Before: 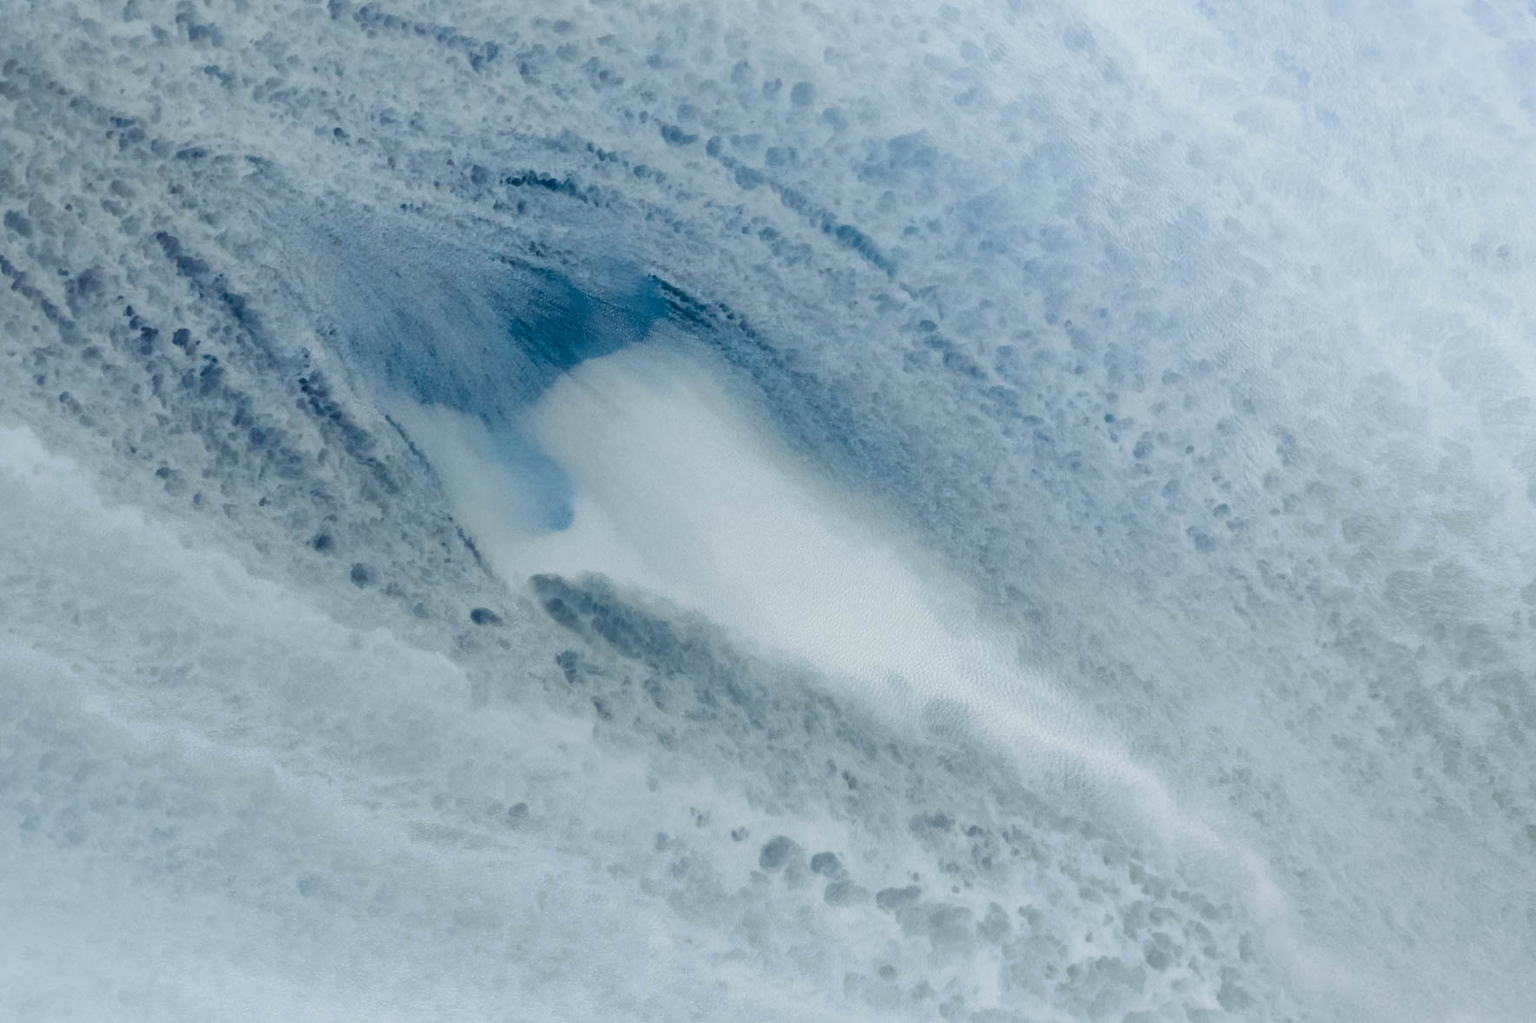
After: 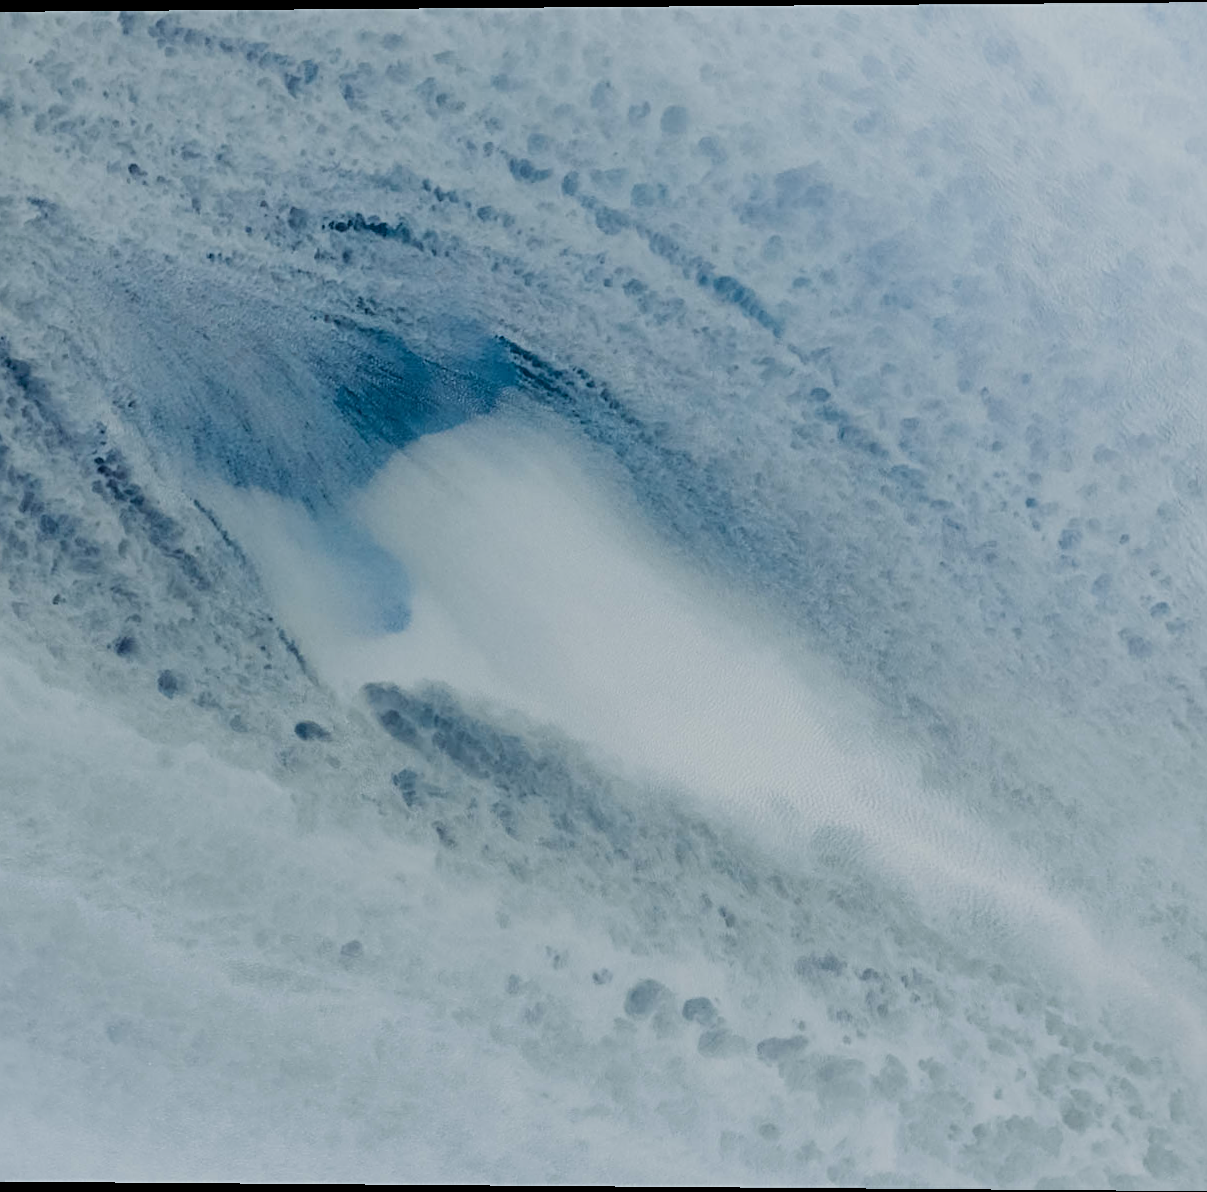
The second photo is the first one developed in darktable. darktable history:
filmic rgb: black relative exposure -7.65 EV, white relative exposure 4.56 EV, hardness 3.61
sharpen: on, module defaults
crop and rotate: left 14.436%, right 18.898%
rotate and perspective: lens shift (vertical) 0.048, lens shift (horizontal) -0.024, automatic cropping off
